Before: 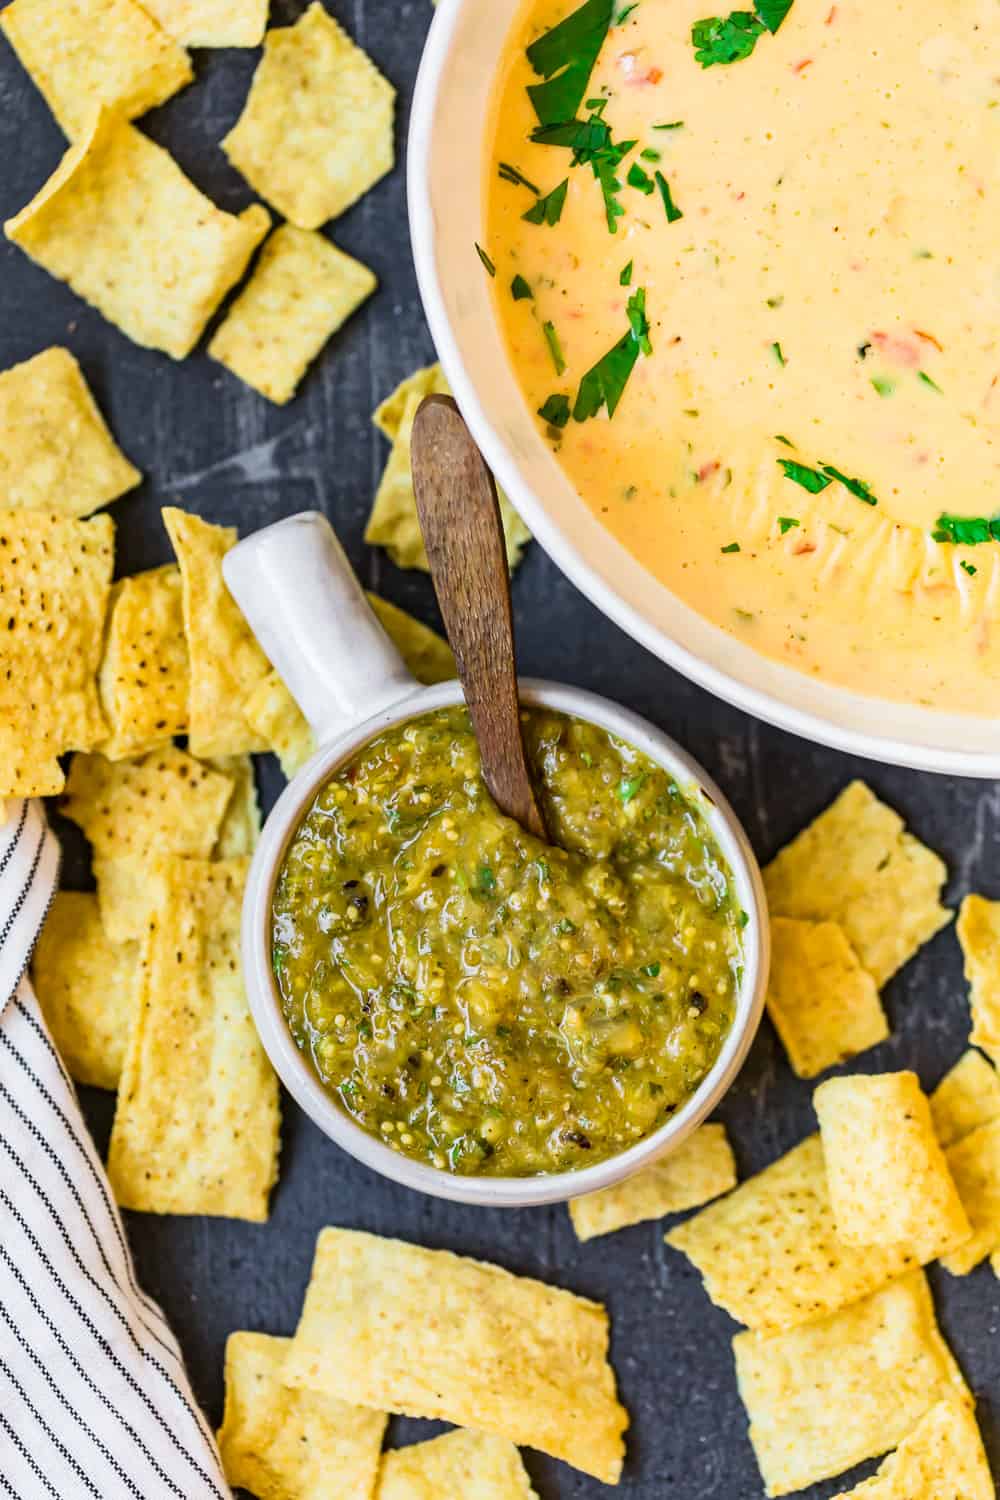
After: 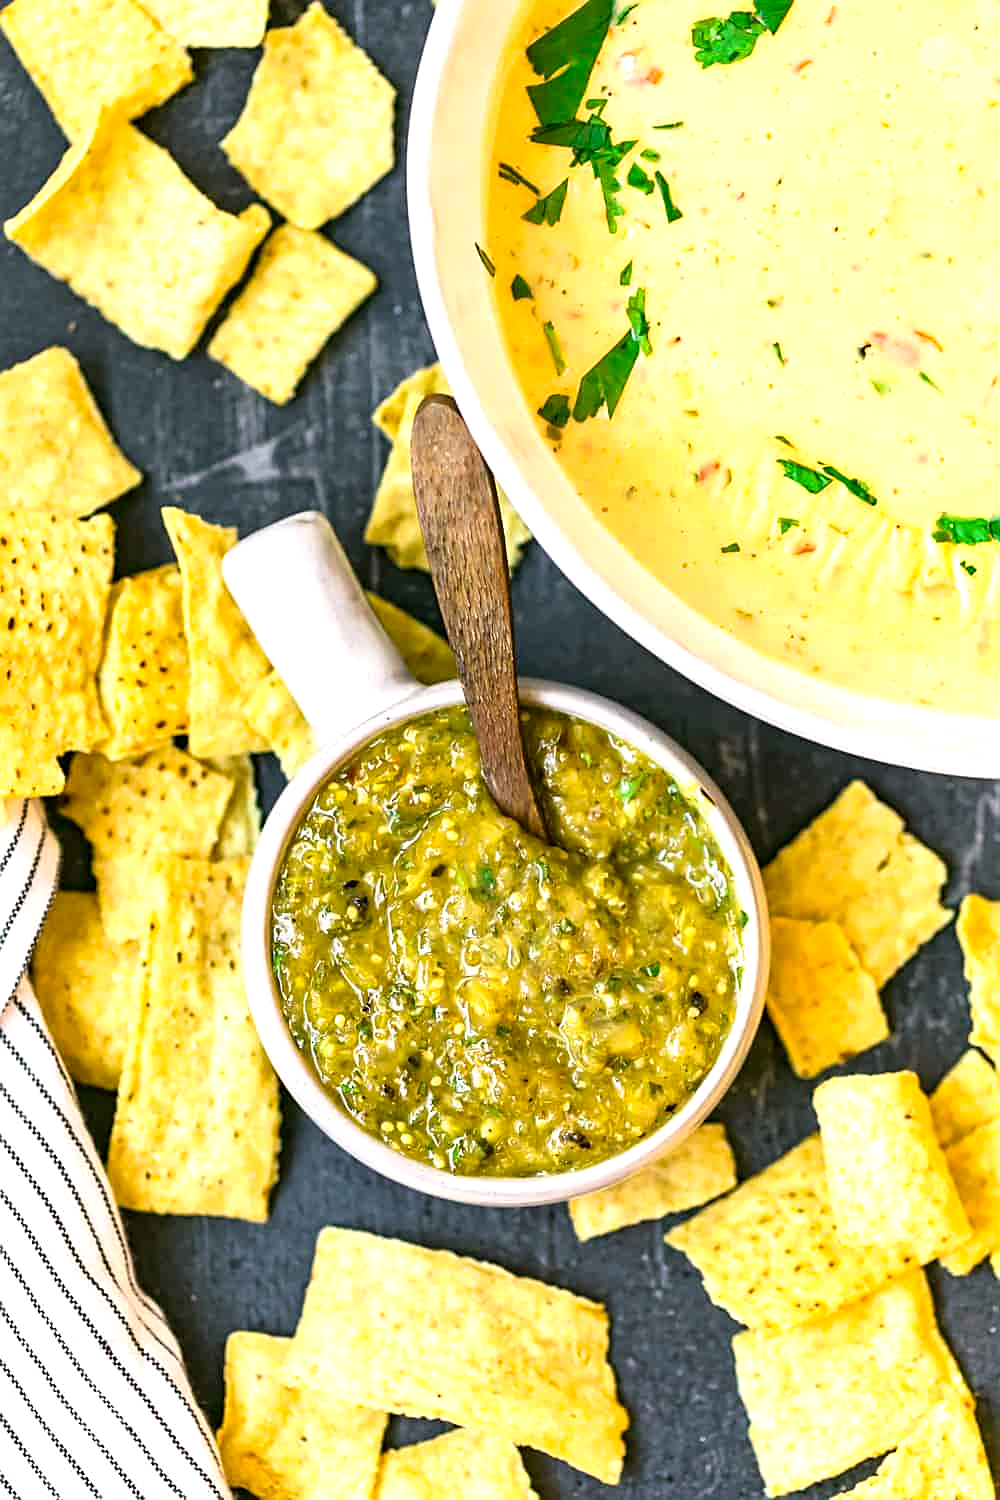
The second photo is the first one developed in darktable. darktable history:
color correction: highlights a* 3.95, highlights b* 4.95, shadows a* -8.22, shadows b* 4.77
exposure: exposure 0.6 EV, compensate highlight preservation false
sharpen: on, module defaults
